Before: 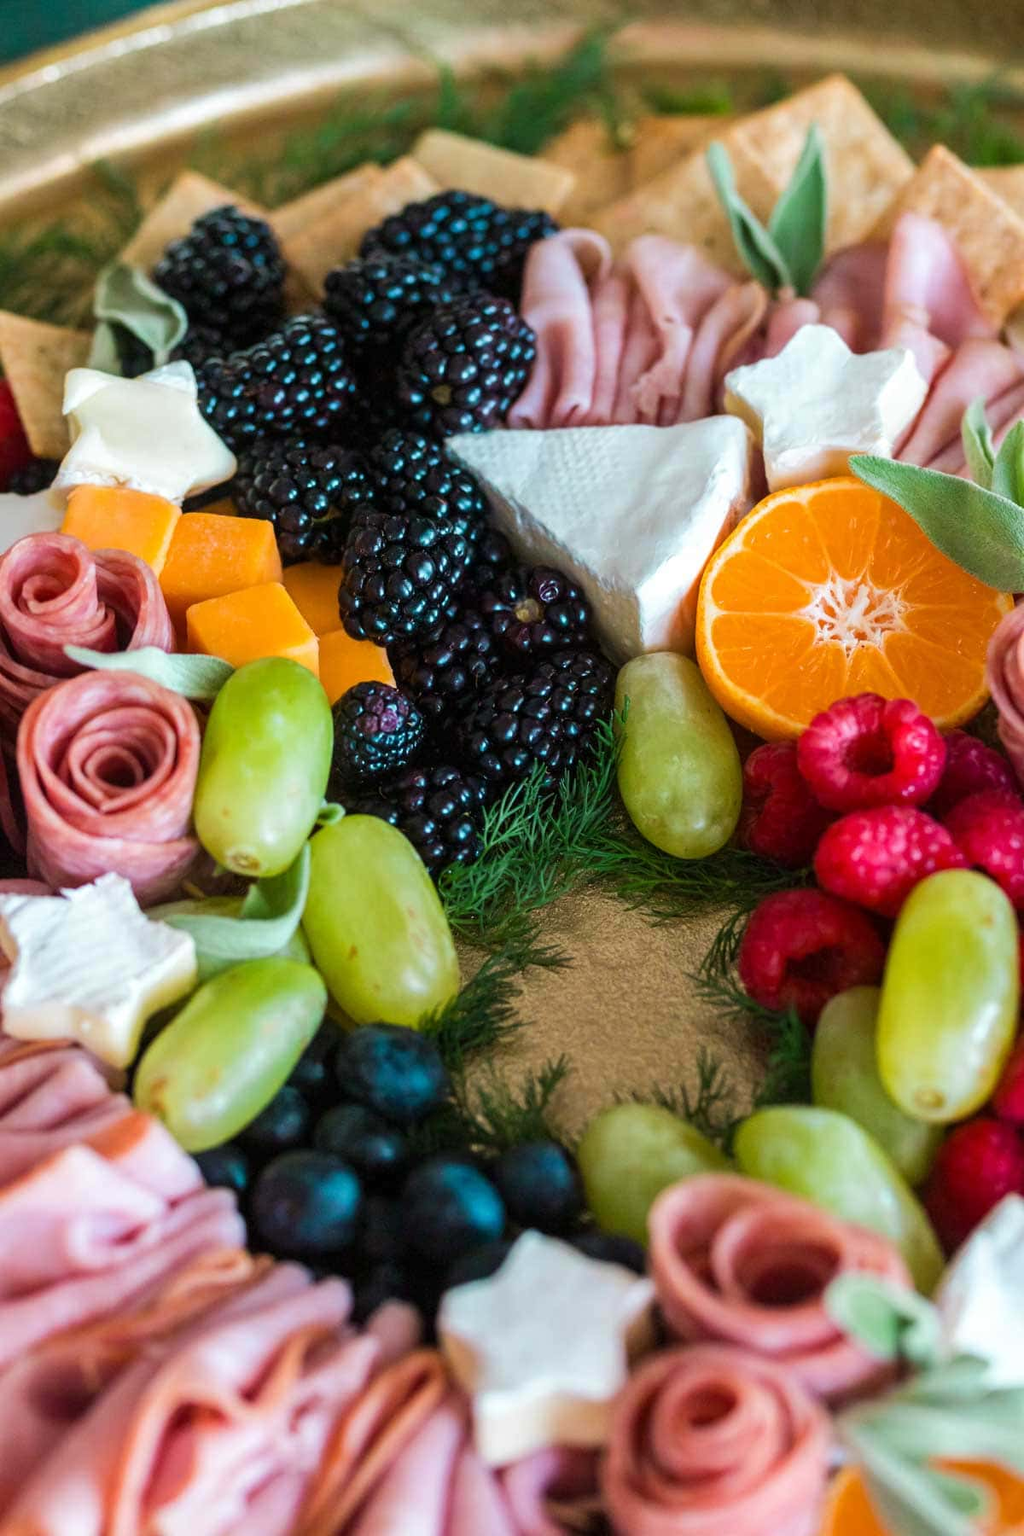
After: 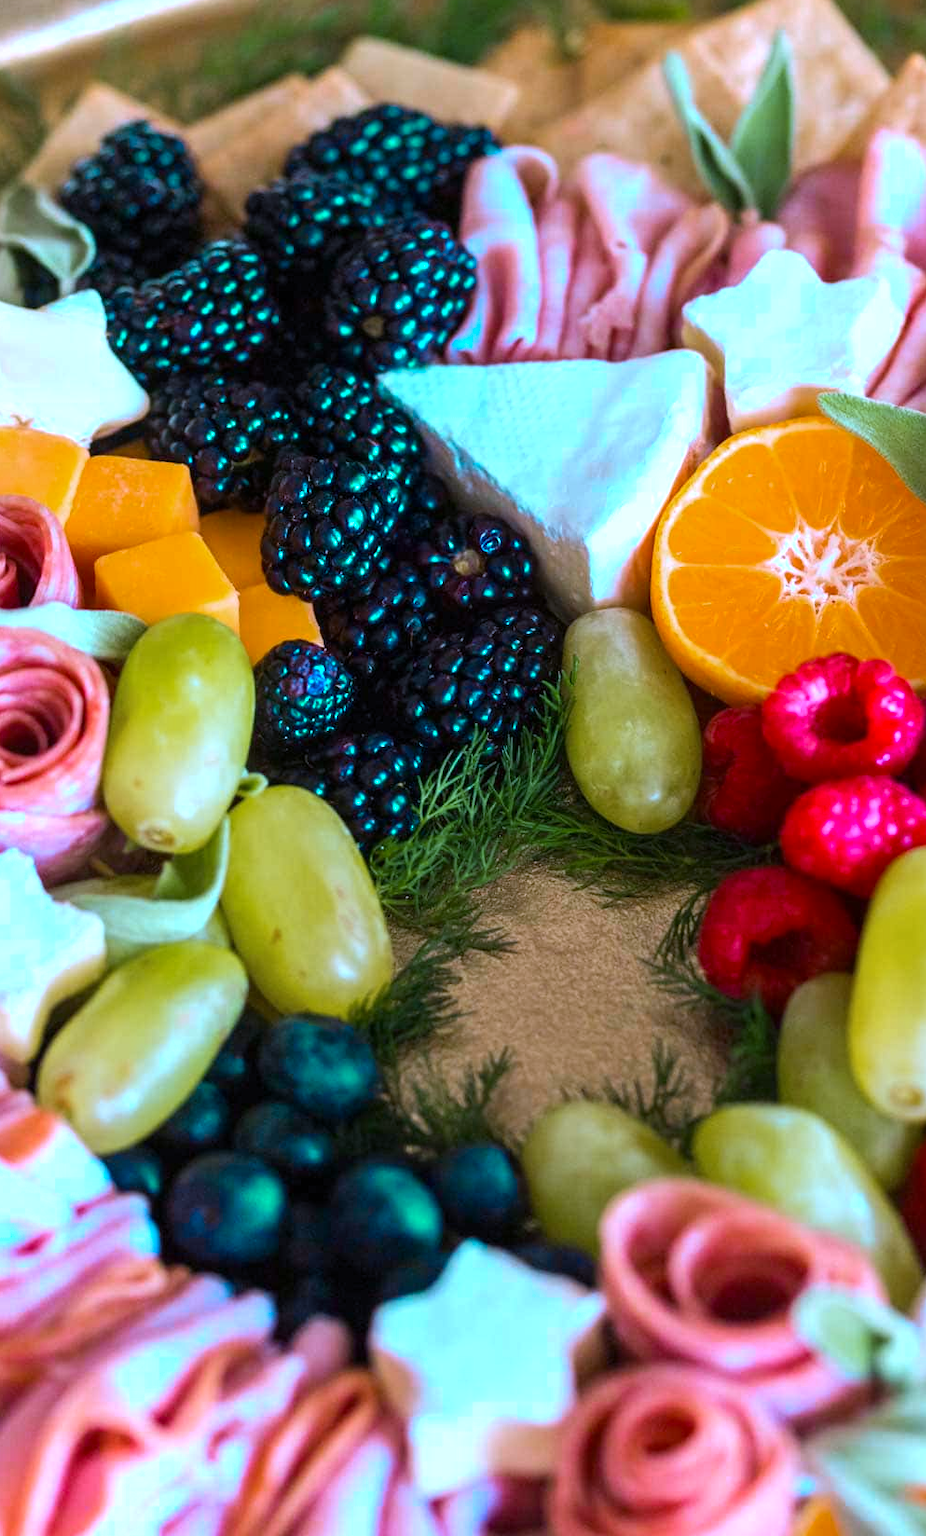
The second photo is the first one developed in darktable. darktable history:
color calibration: output R [1.063, -0.012, -0.003, 0], output B [-0.079, 0.047, 1, 0], illuminant custom, x 0.389, y 0.387, temperature 3838.64 K
crop: left 9.807%, top 6.259%, right 7.334%, bottom 2.177%
color zones: curves: ch0 [(0.254, 0.492) (0.724, 0.62)]; ch1 [(0.25, 0.528) (0.719, 0.796)]; ch2 [(0, 0.472) (0.25, 0.5) (0.73, 0.184)]
